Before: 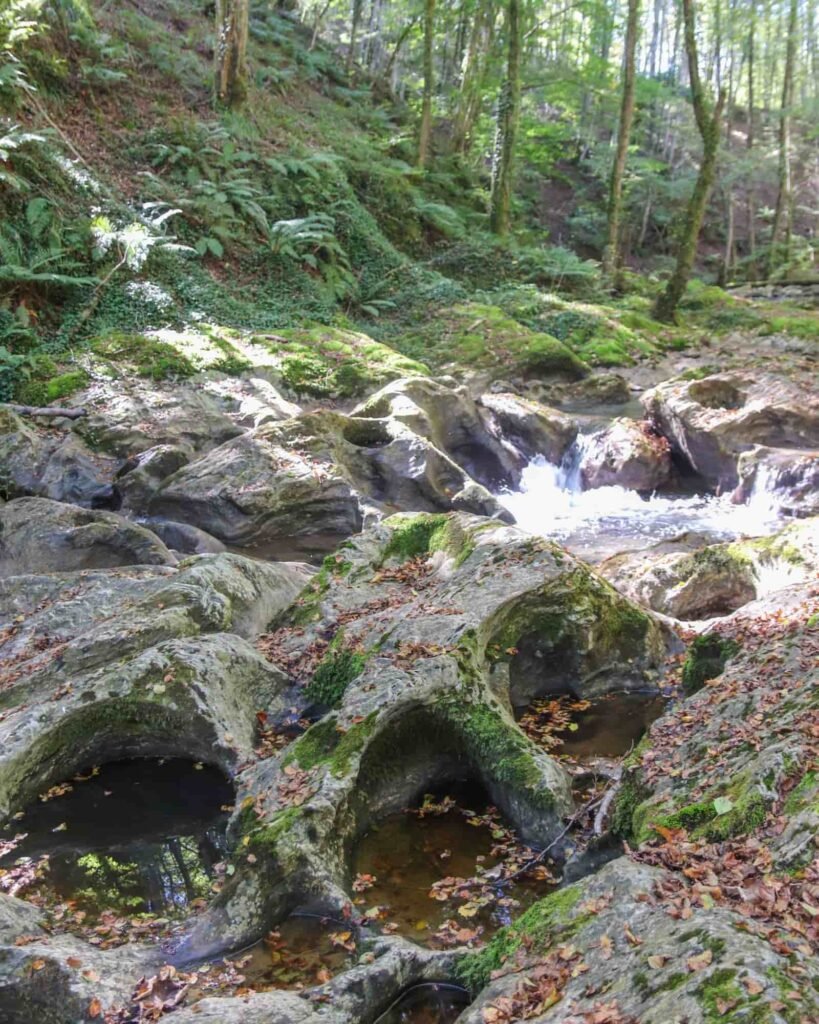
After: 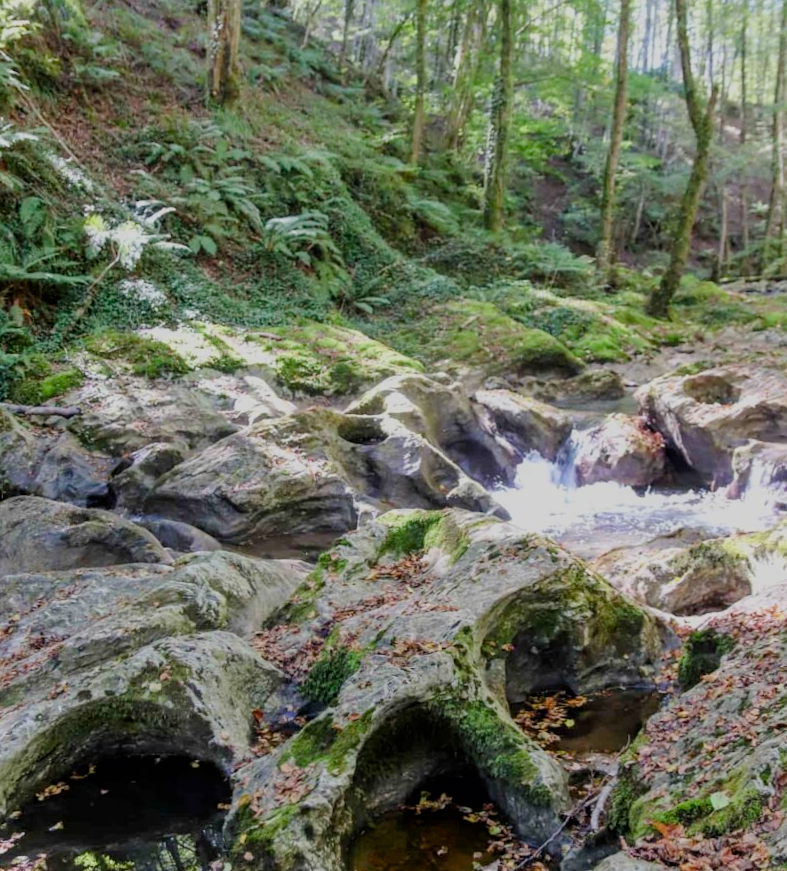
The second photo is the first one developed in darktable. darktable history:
exposure: black level correction 0.005, exposure 0.016 EV, compensate highlight preservation false
color balance rgb: perceptual saturation grading › global saturation 0.877%, perceptual saturation grading › highlights -18.803%, perceptual saturation grading › mid-tones 7.205%, perceptual saturation grading › shadows 28.333%
crop and rotate: angle 0.315°, left 0.33%, right 2.859%, bottom 14.286%
filmic rgb: black relative exposure -7.65 EV, white relative exposure 4.56 EV, hardness 3.61, color science v6 (2022)
